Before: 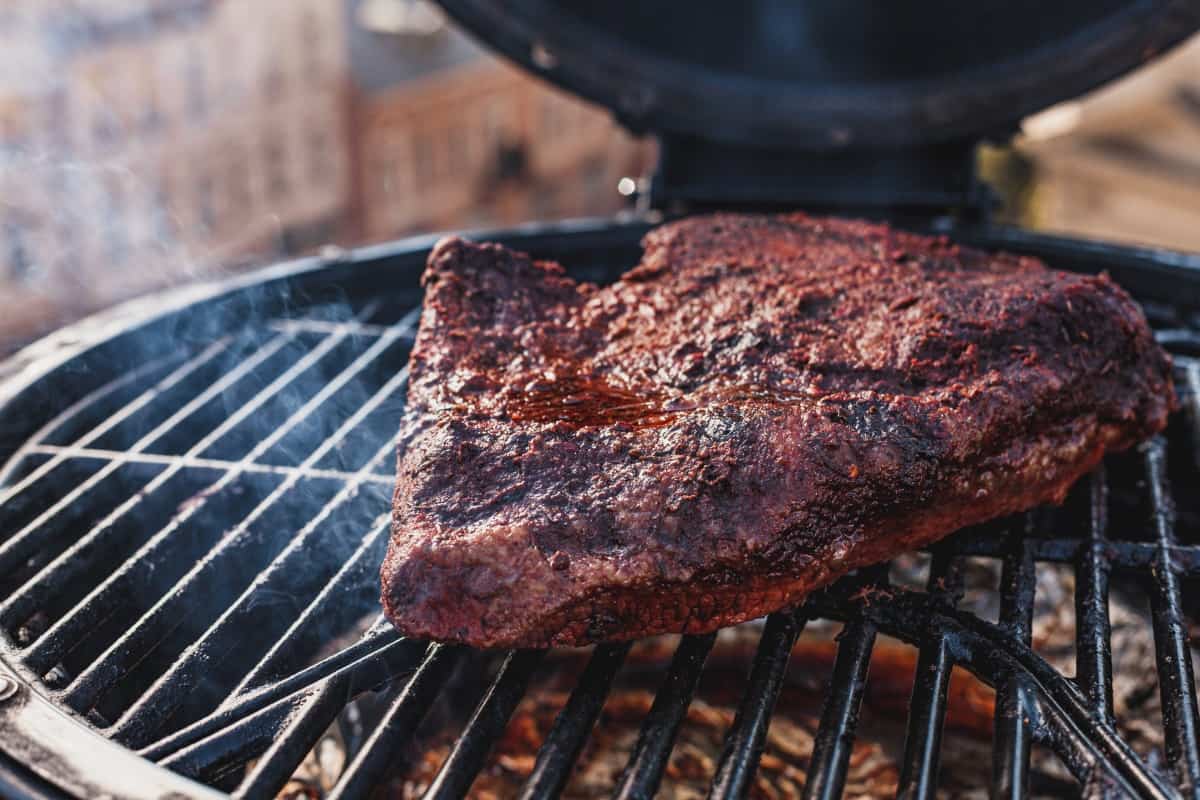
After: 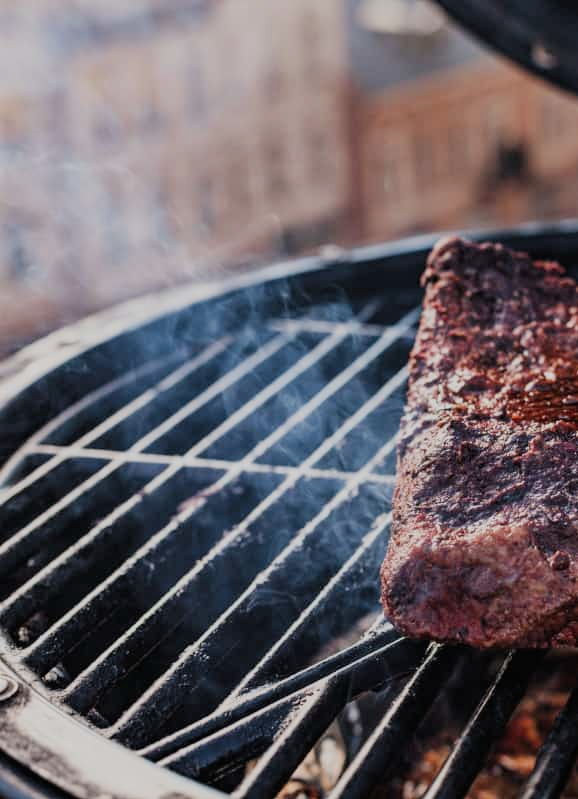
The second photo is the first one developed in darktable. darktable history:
crop and rotate: left 0.032%, top 0%, right 51.791%
filmic rgb: black relative exposure -7.82 EV, white relative exposure 4.26 EV, hardness 3.89
